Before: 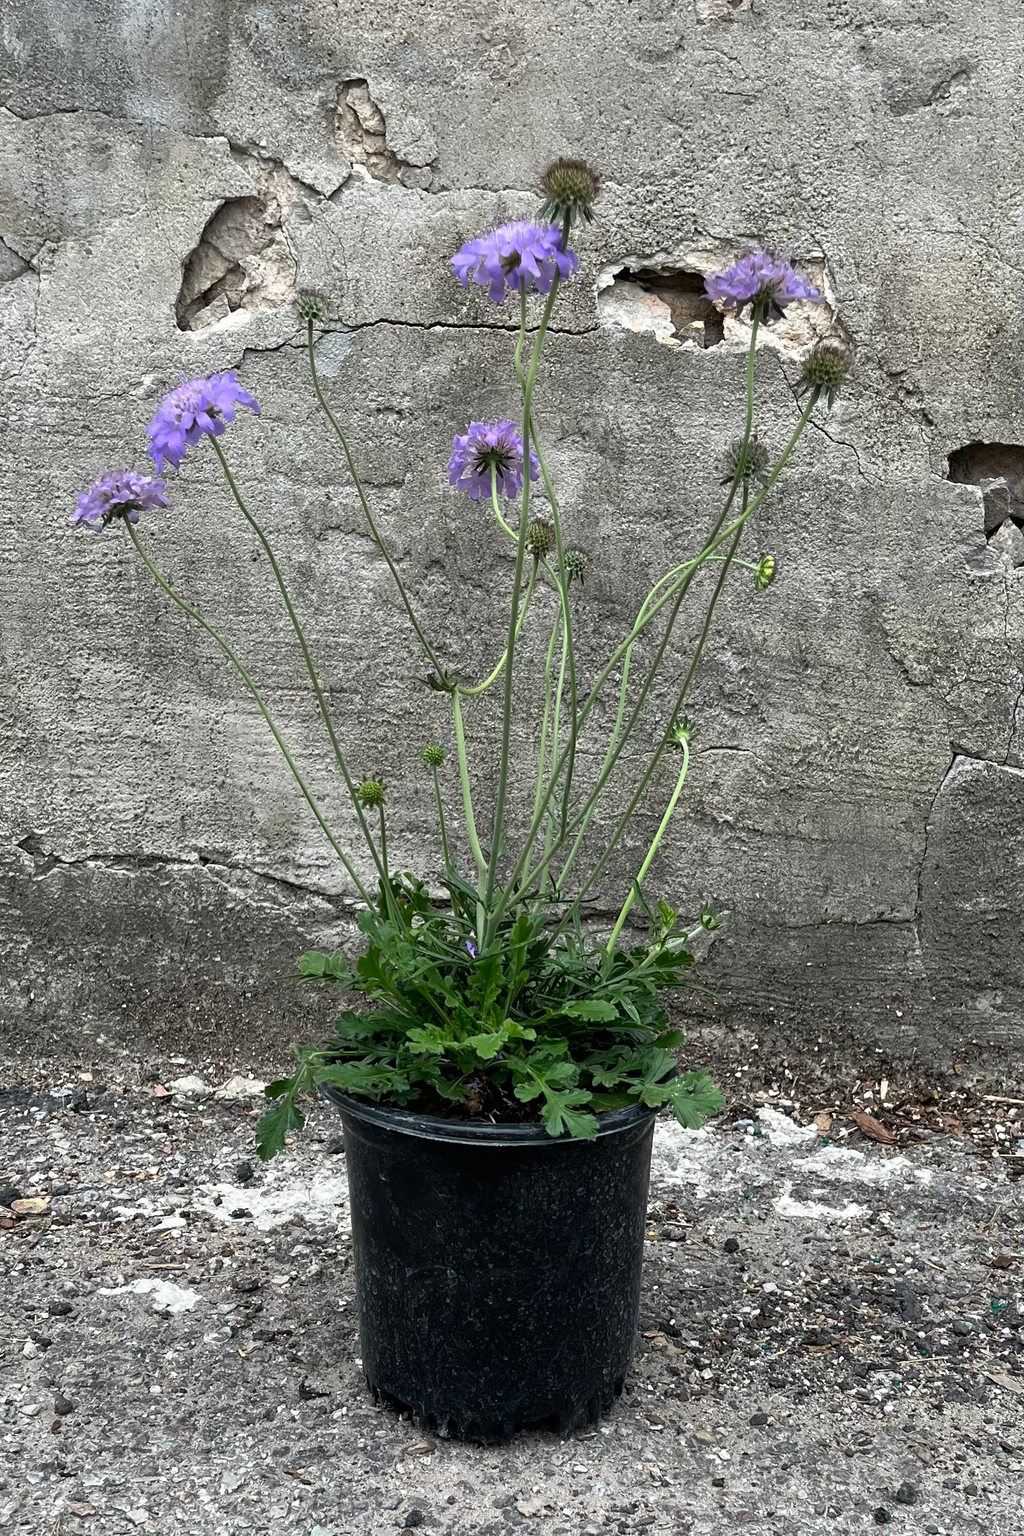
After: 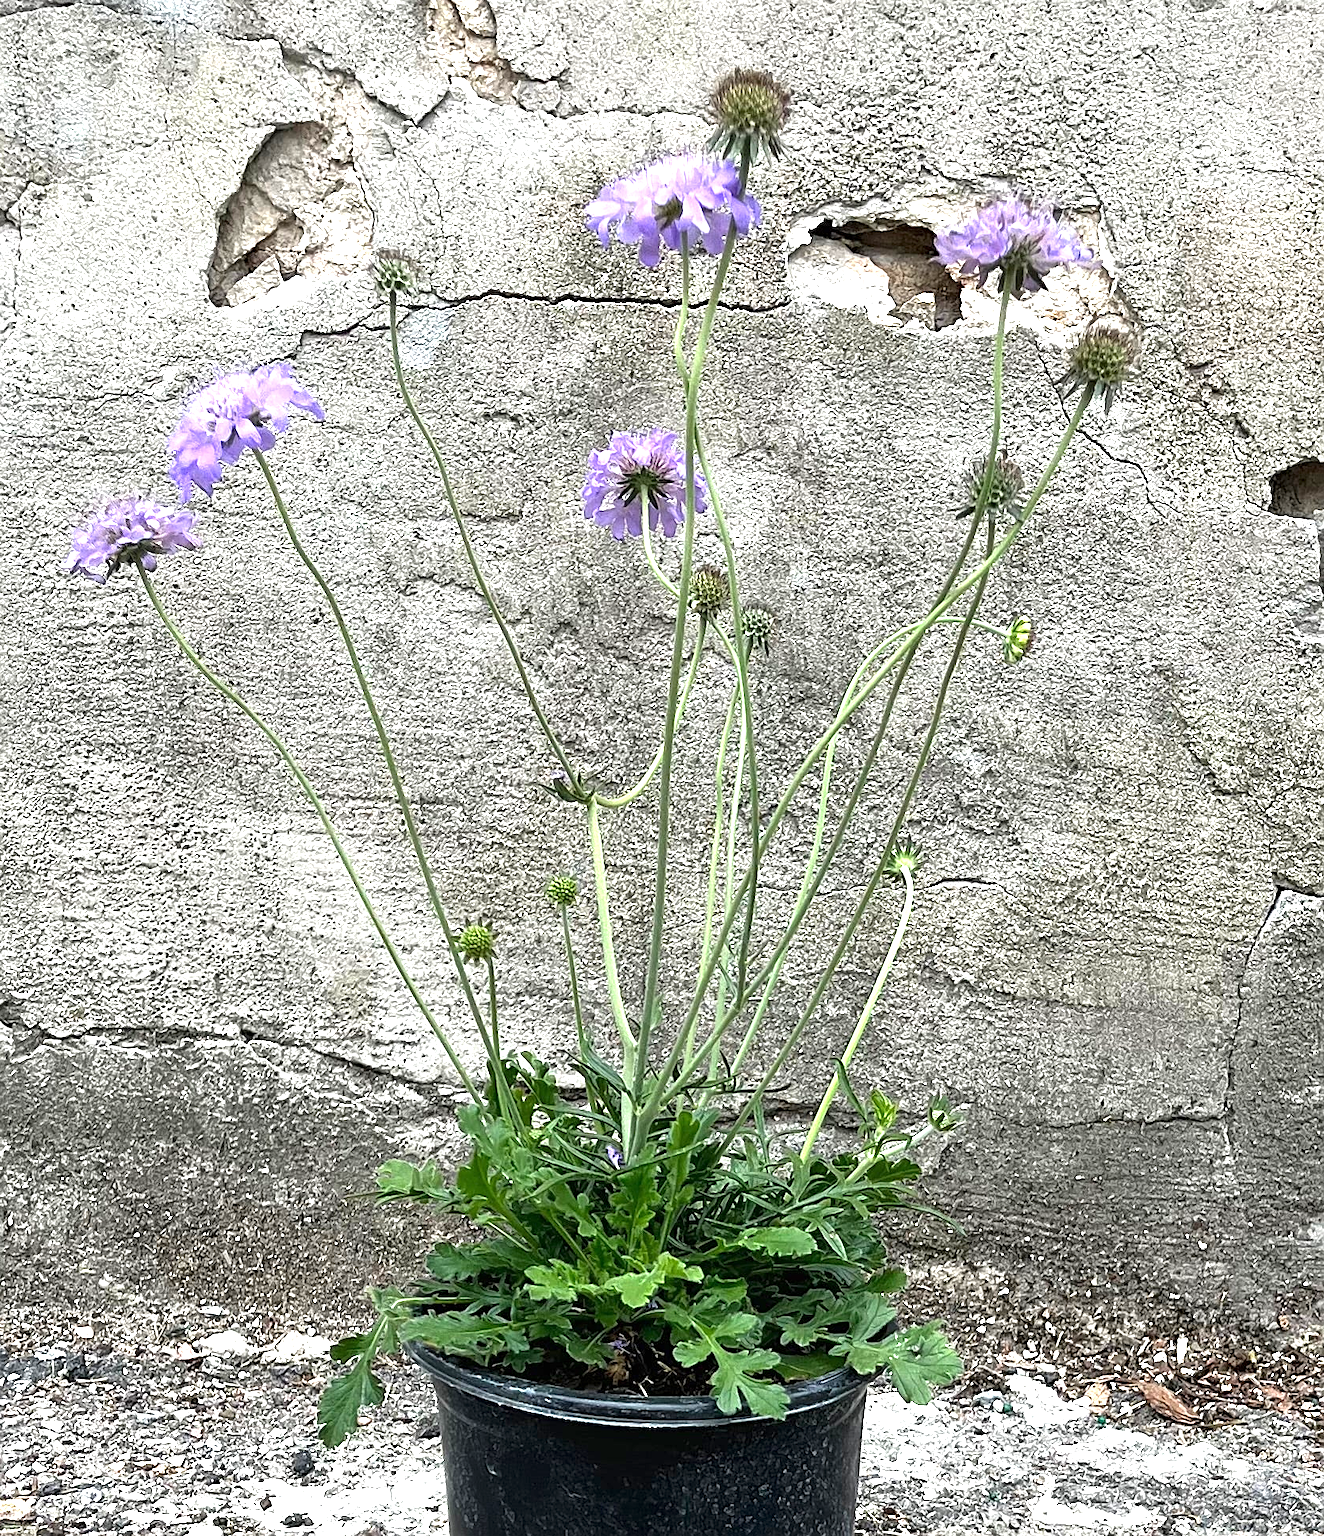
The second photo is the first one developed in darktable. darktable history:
sharpen: on, module defaults
crop: left 2.462%, top 7.045%, right 3.46%, bottom 20.226%
exposure: black level correction 0, exposure 1.2 EV, compensate highlight preservation false
